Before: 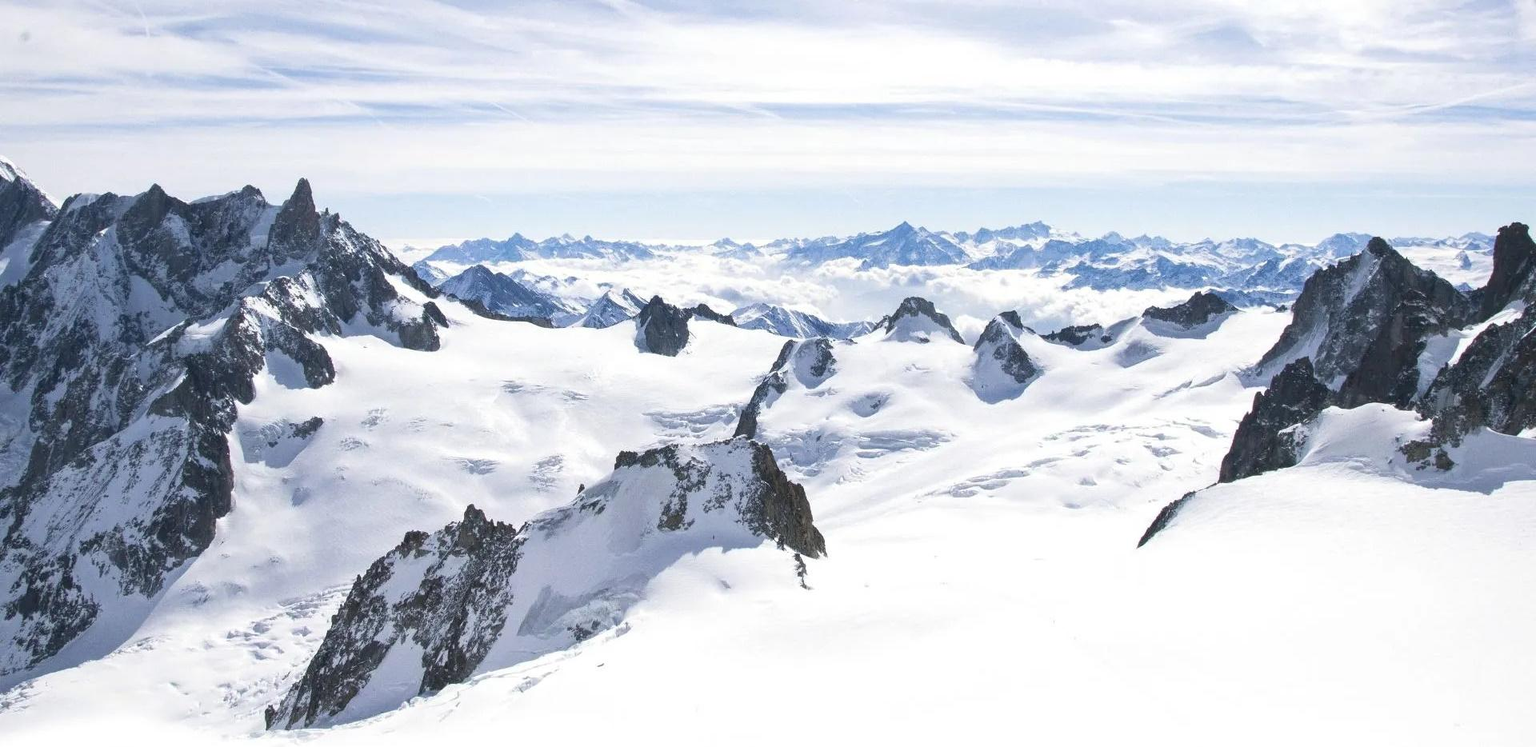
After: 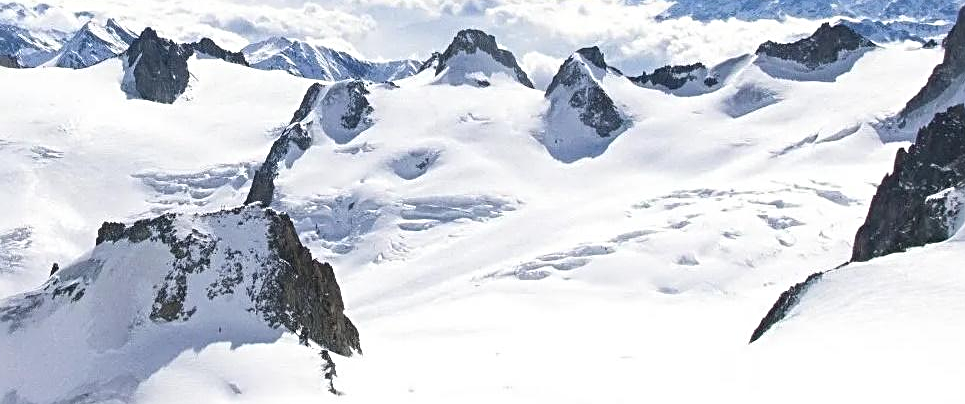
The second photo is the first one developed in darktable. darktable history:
crop: left 35.03%, top 36.625%, right 14.663%, bottom 20.057%
sharpen: radius 3.119
